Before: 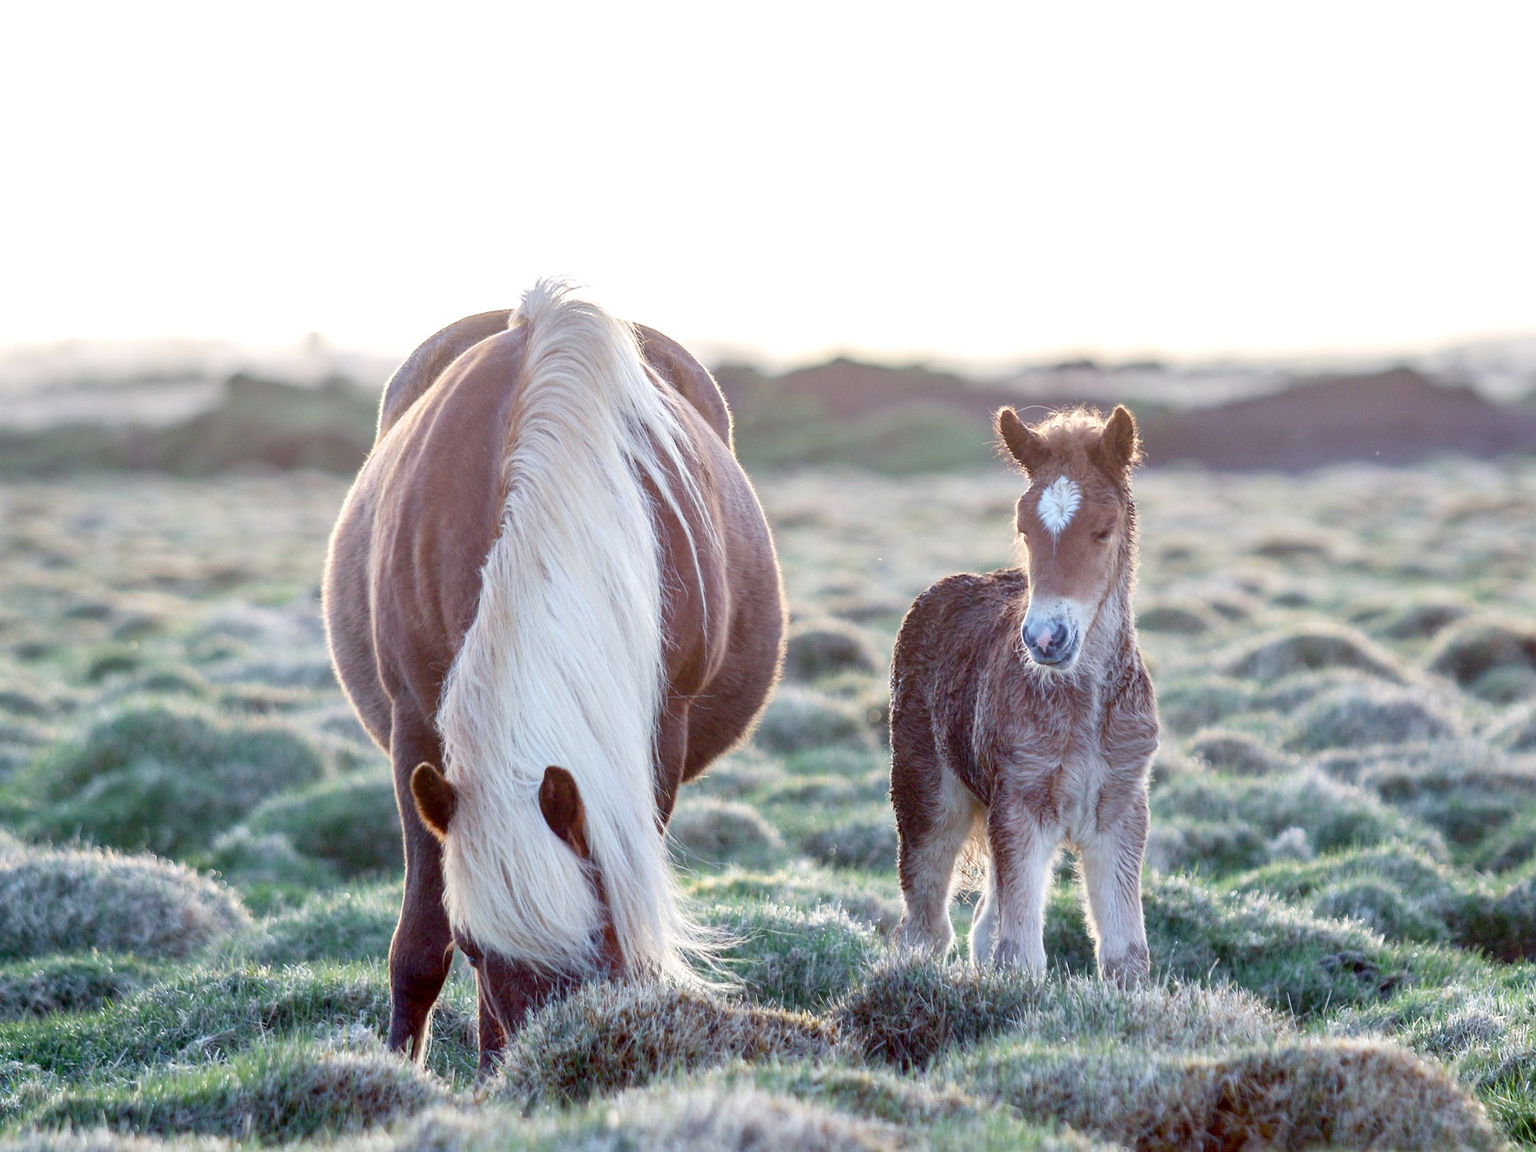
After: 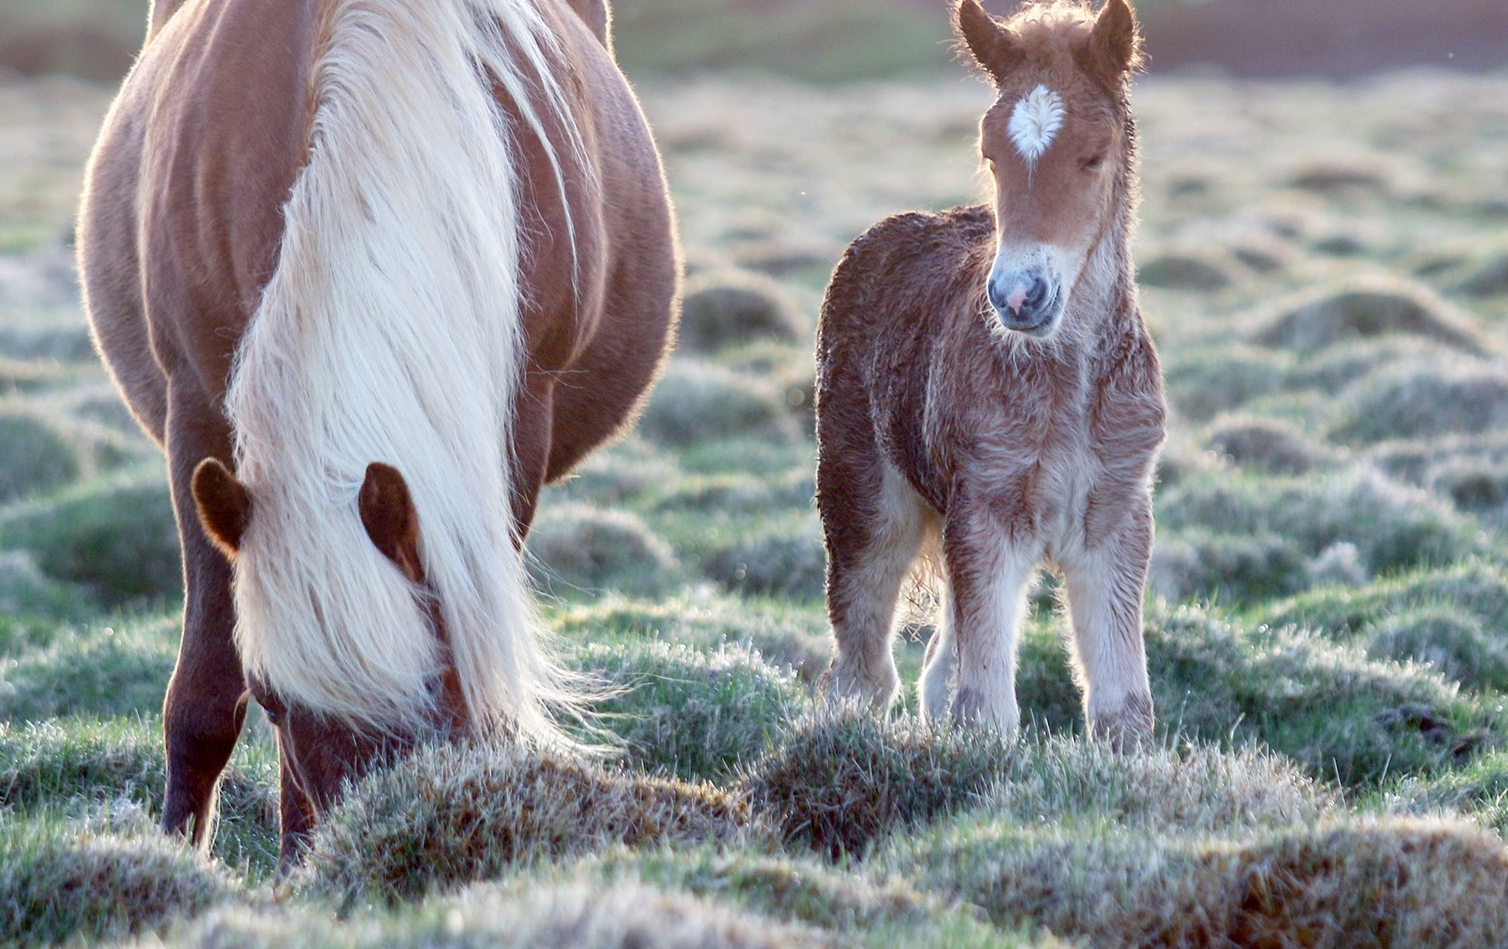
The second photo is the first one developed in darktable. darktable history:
crop and rotate: left 17.193%, top 35.676%, right 7.376%, bottom 1.019%
